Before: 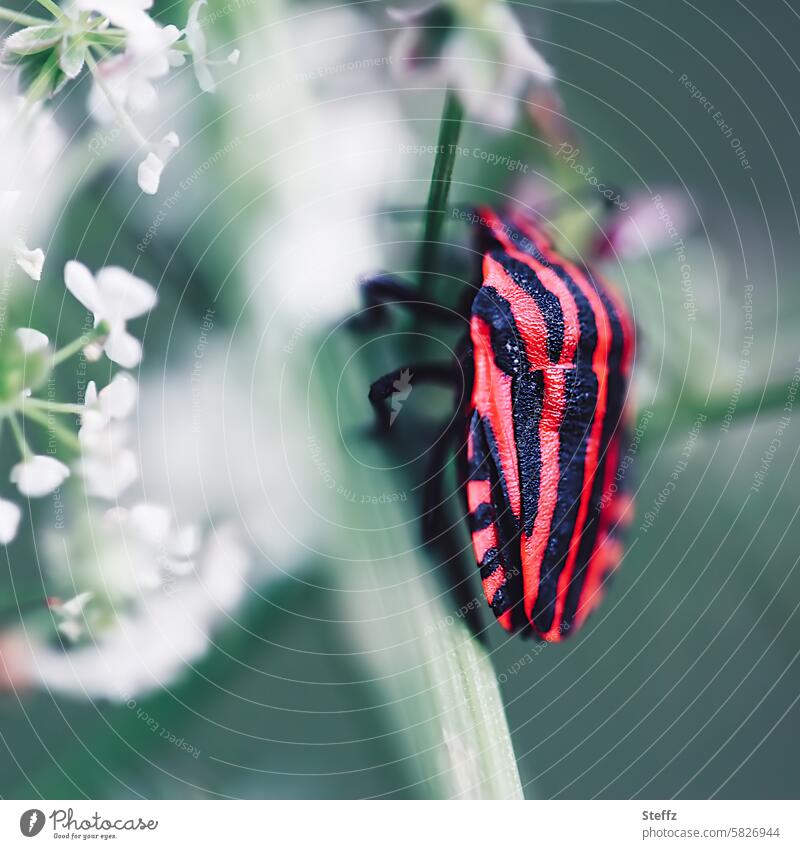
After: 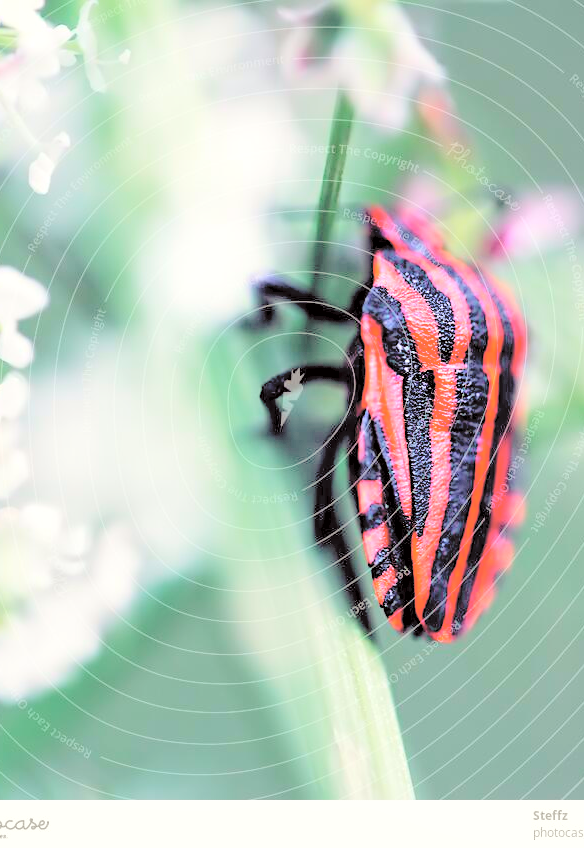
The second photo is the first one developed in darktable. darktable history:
crop: left 13.627%, top 0%, right 13.267%
color balance rgb: shadows lift › chroma 3.869%, shadows lift › hue 90.94°, power › chroma 0.248%, power › hue 61.88°, perceptual saturation grading › global saturation 29.652%
exposure: black level correction 0.01, compensate highlight preservation false
local contrast: highlights 107%, shadows 98%, detail 119%, midtone range 0.2
contrast brightness saturation: brightness 0.981
tone equalizer: edges refinement/feathering 500, mask exposure compensation -1.57 EV, preserve details no
color correction: highlights a* -1.04, highlights b* 4.66, shadows a* 3.55
